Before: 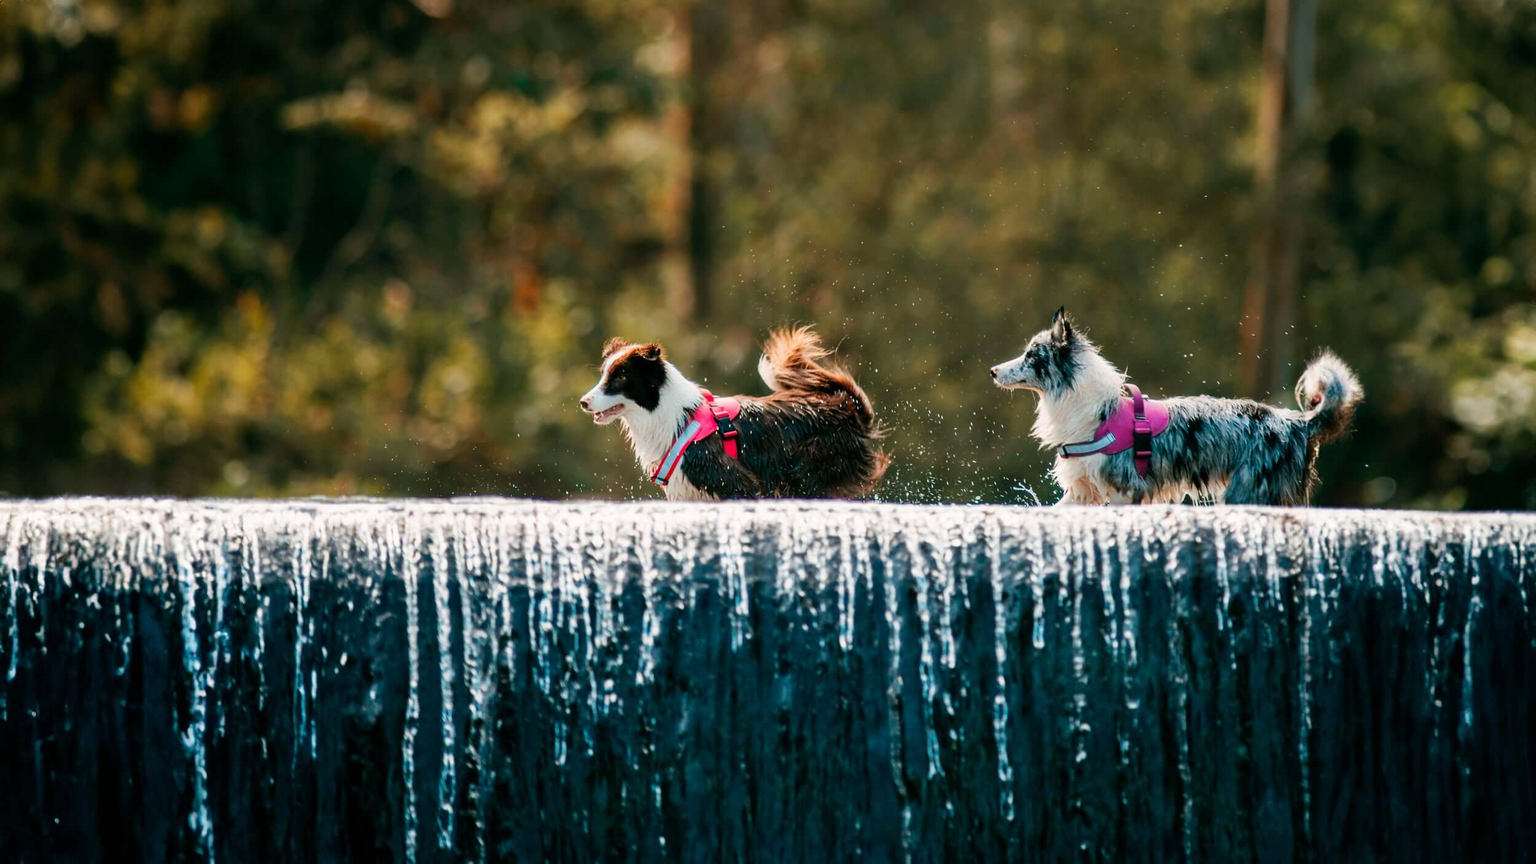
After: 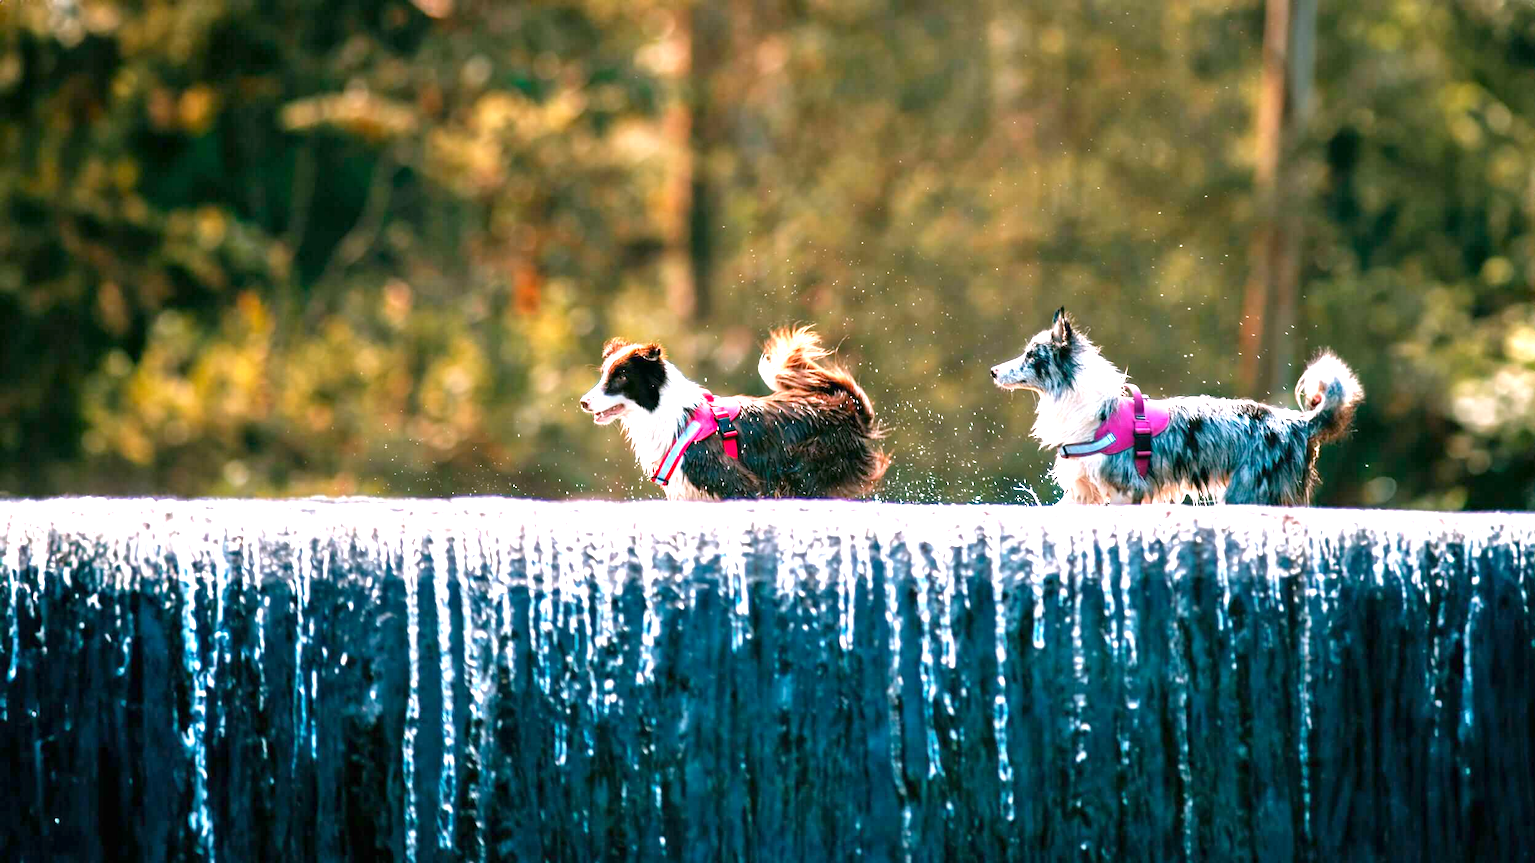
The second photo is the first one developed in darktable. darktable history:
white balance: red 1.05, blue 1.072
levels: levels [0, 0.43, 0.859]
exposure: exposure 1 EV, compensate highlight preservation false
tone equalizer: -8 EV 0.25 EV, -7 EV 0.417 EV, -6 EV 0.417 EV, -5 EV 0.25 EV, -3 EV -0.25 EV, -2 EV -0.417 EV, -1 EV -0.417 EV, +0 EV -0.25 EV, edges refinement/feathering 500, mask exposure compensation -1.57 EV, preserve details guided filter
